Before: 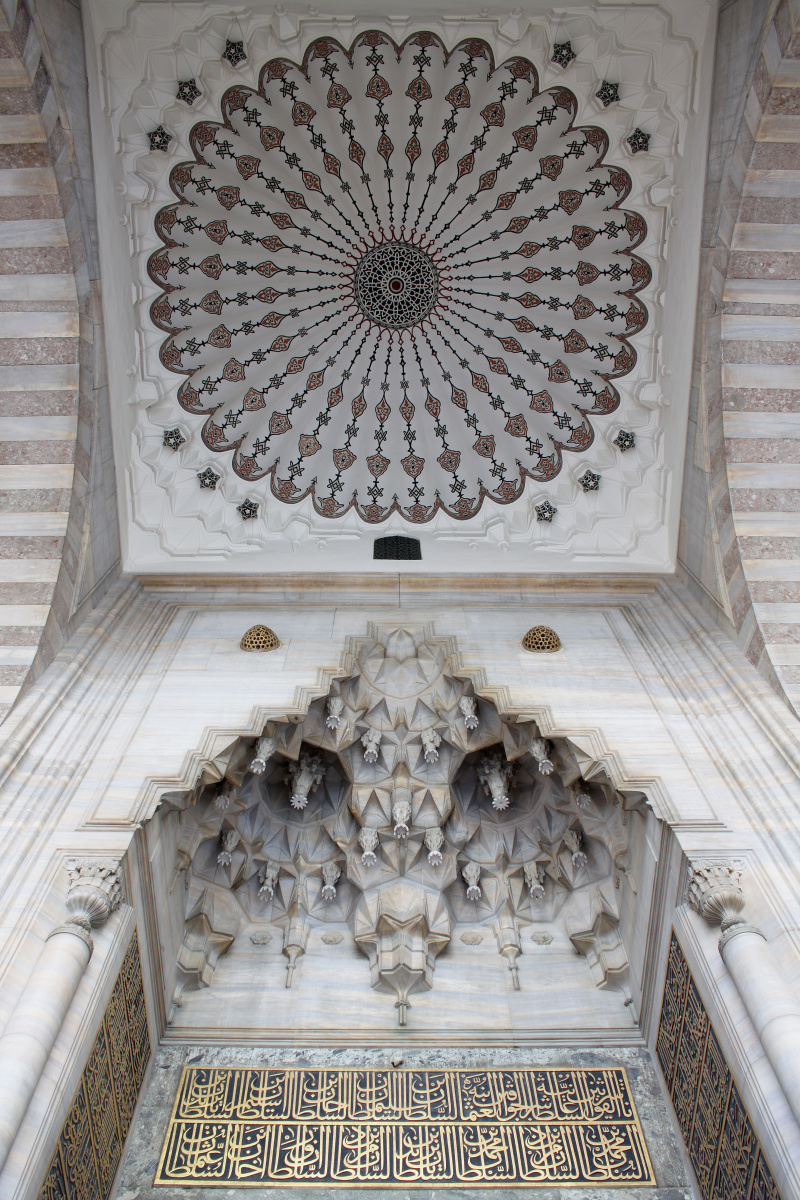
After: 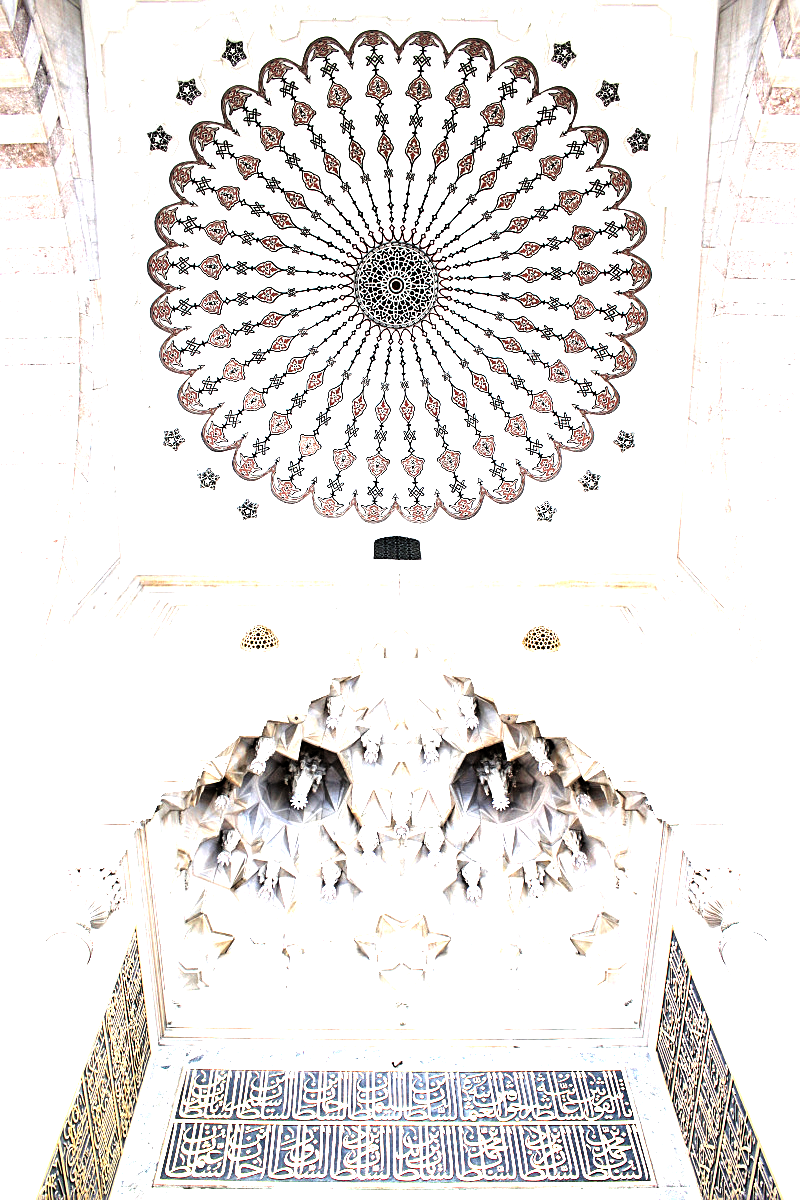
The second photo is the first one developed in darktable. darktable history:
rgb curve: curves: ch0 [(0, 0) (0.136, 0.078) (0.262, 0.245) (0.414, 0.42) (1, 1)], compensate middle gray true, preserve colors basic power
exposure: exposure 1.15 EV, compensate highlight preservation false
levels: levels [0.012, 0.367, 0.697]
tone curve: curves: ch0 [(0, 0) (0.003, 0.002) (0.011, 0.009) (0.025, 0.02) (0.044, 0.036) (0.069, 0.057) (0.1, 0.081) (0.136, 0.115) (0.177, 0.153) (0.224, 0.202) (0.277, 0.264) (0.335, 0.333) (0.399, 0.409) (0.468, 0.491) (0.543, 0.58) (0.623, 0.675) (0.709, 0.777) (0.801, 0.88) (0.898, 0.98) (1, 1)], preserve colors none
sharpen: on, module defaults
